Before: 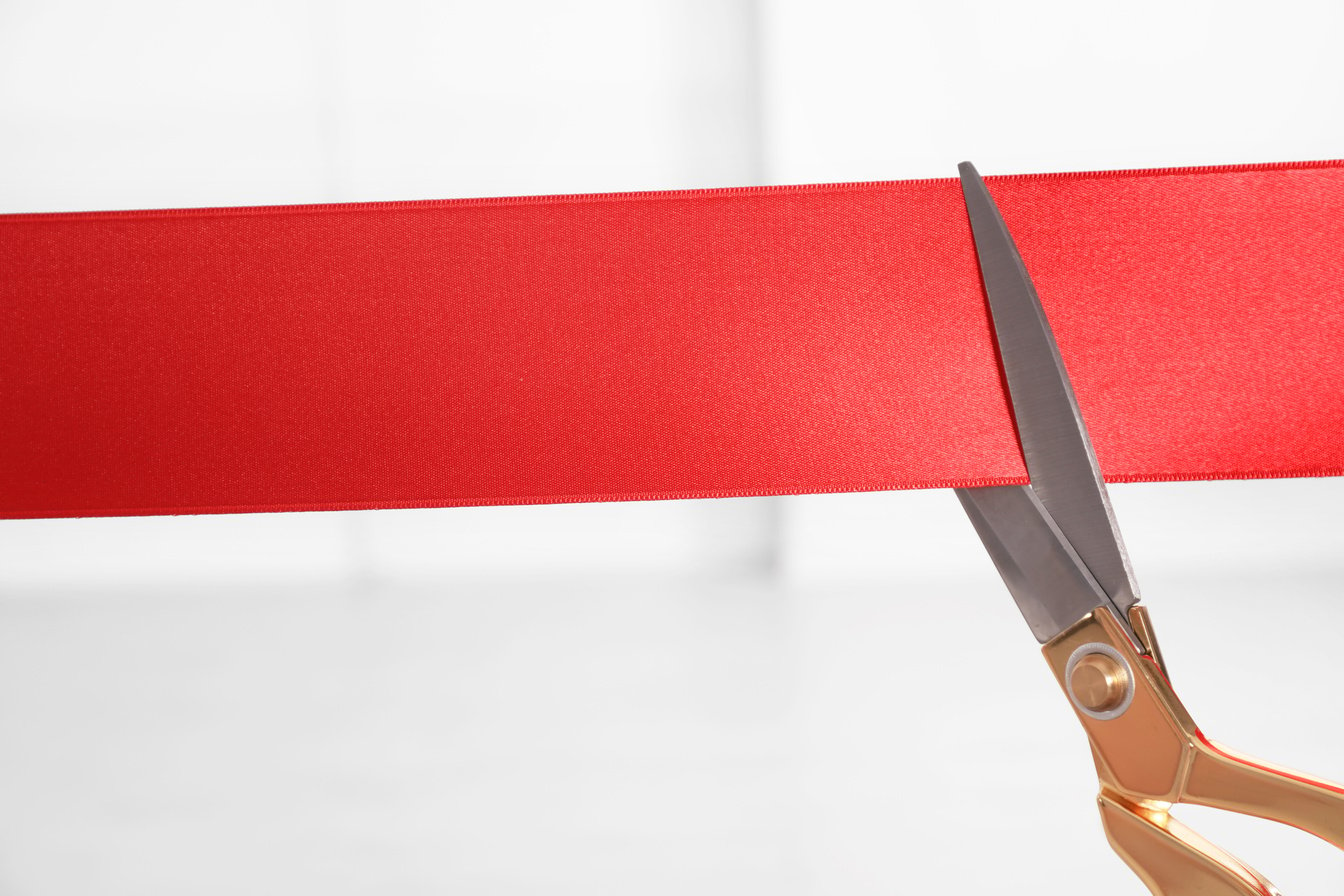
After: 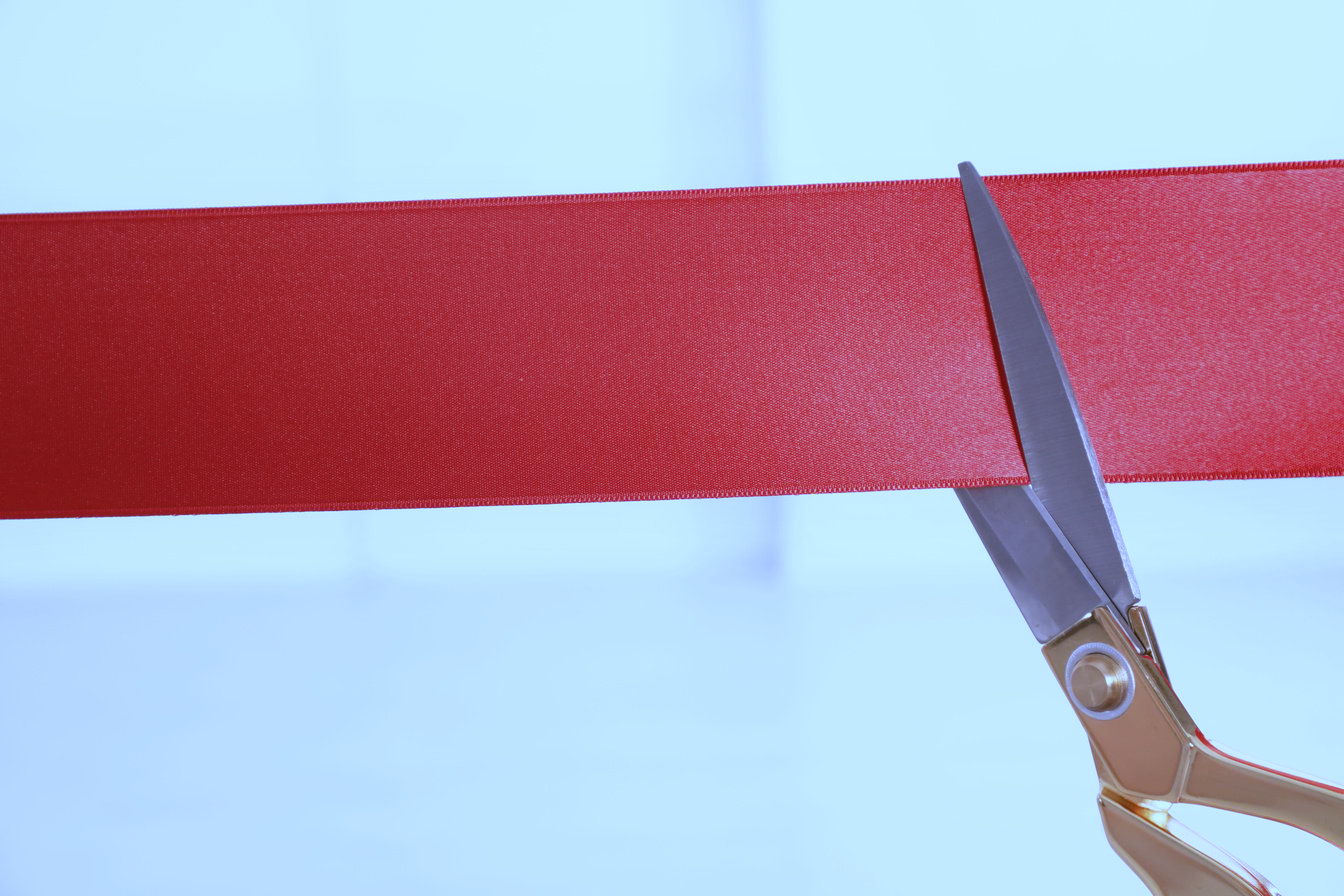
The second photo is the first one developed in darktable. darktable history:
white balance: red 0.766, blue 1.537
color balance: lift [1.005, 1.002, 0.998, 0.998], gamma [1, 1.021, 1.02, 0.979], gain [0.923, 1.066, 1.056, 0.934]
